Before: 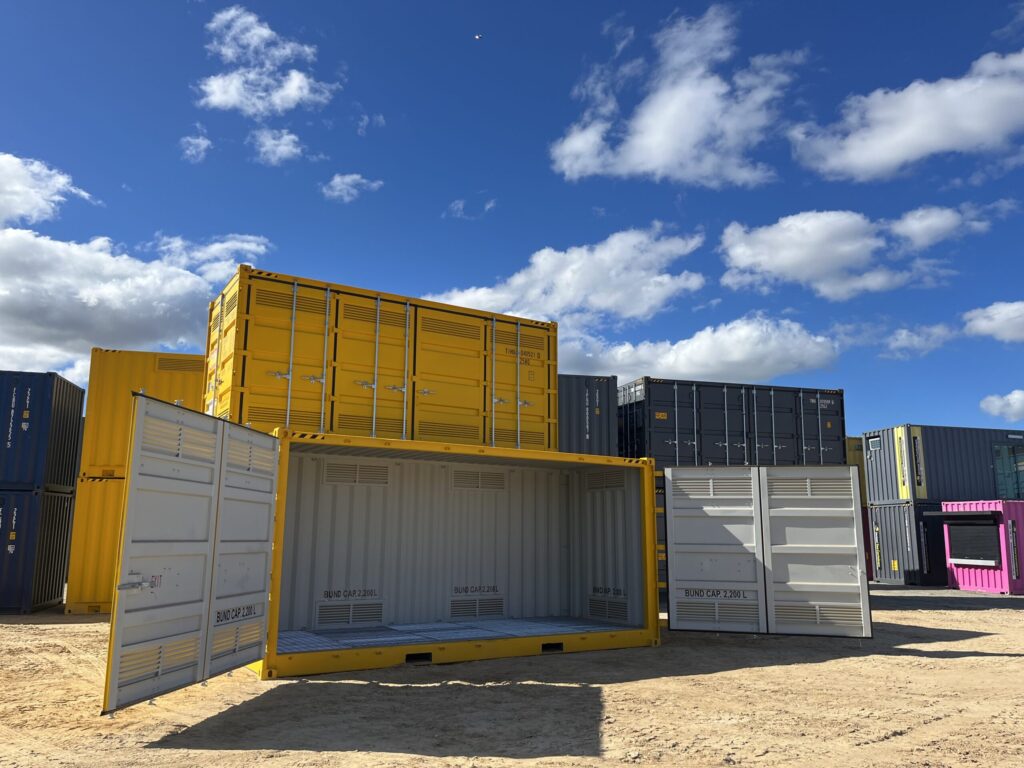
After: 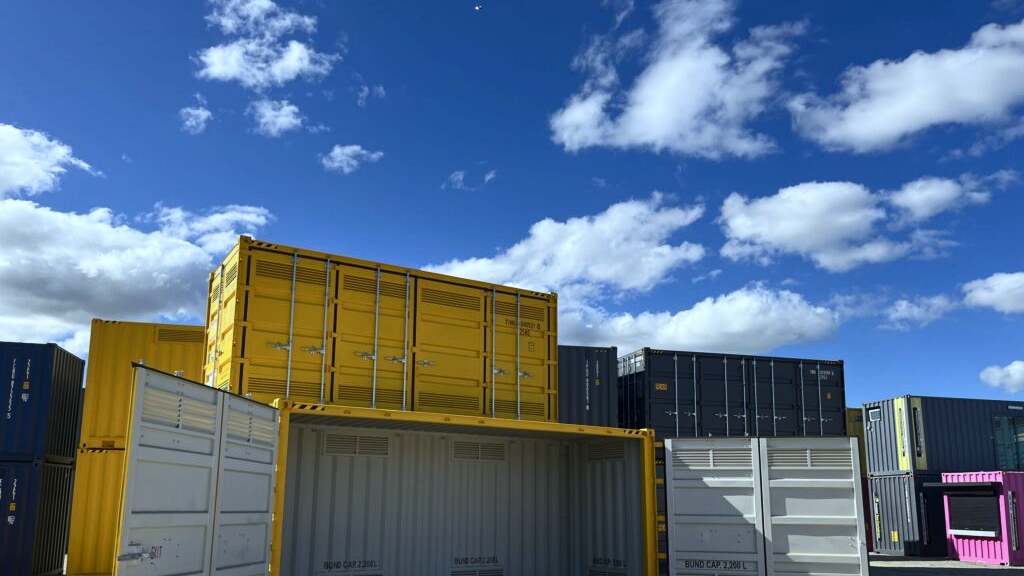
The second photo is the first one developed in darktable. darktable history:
contrast brightness saturation: contrast 0.22
crop: top 3.857%, bottom 21.132%
shadows and highlights: shadows 25, highlights -25
white balance: red 0.925, blue 1.046
